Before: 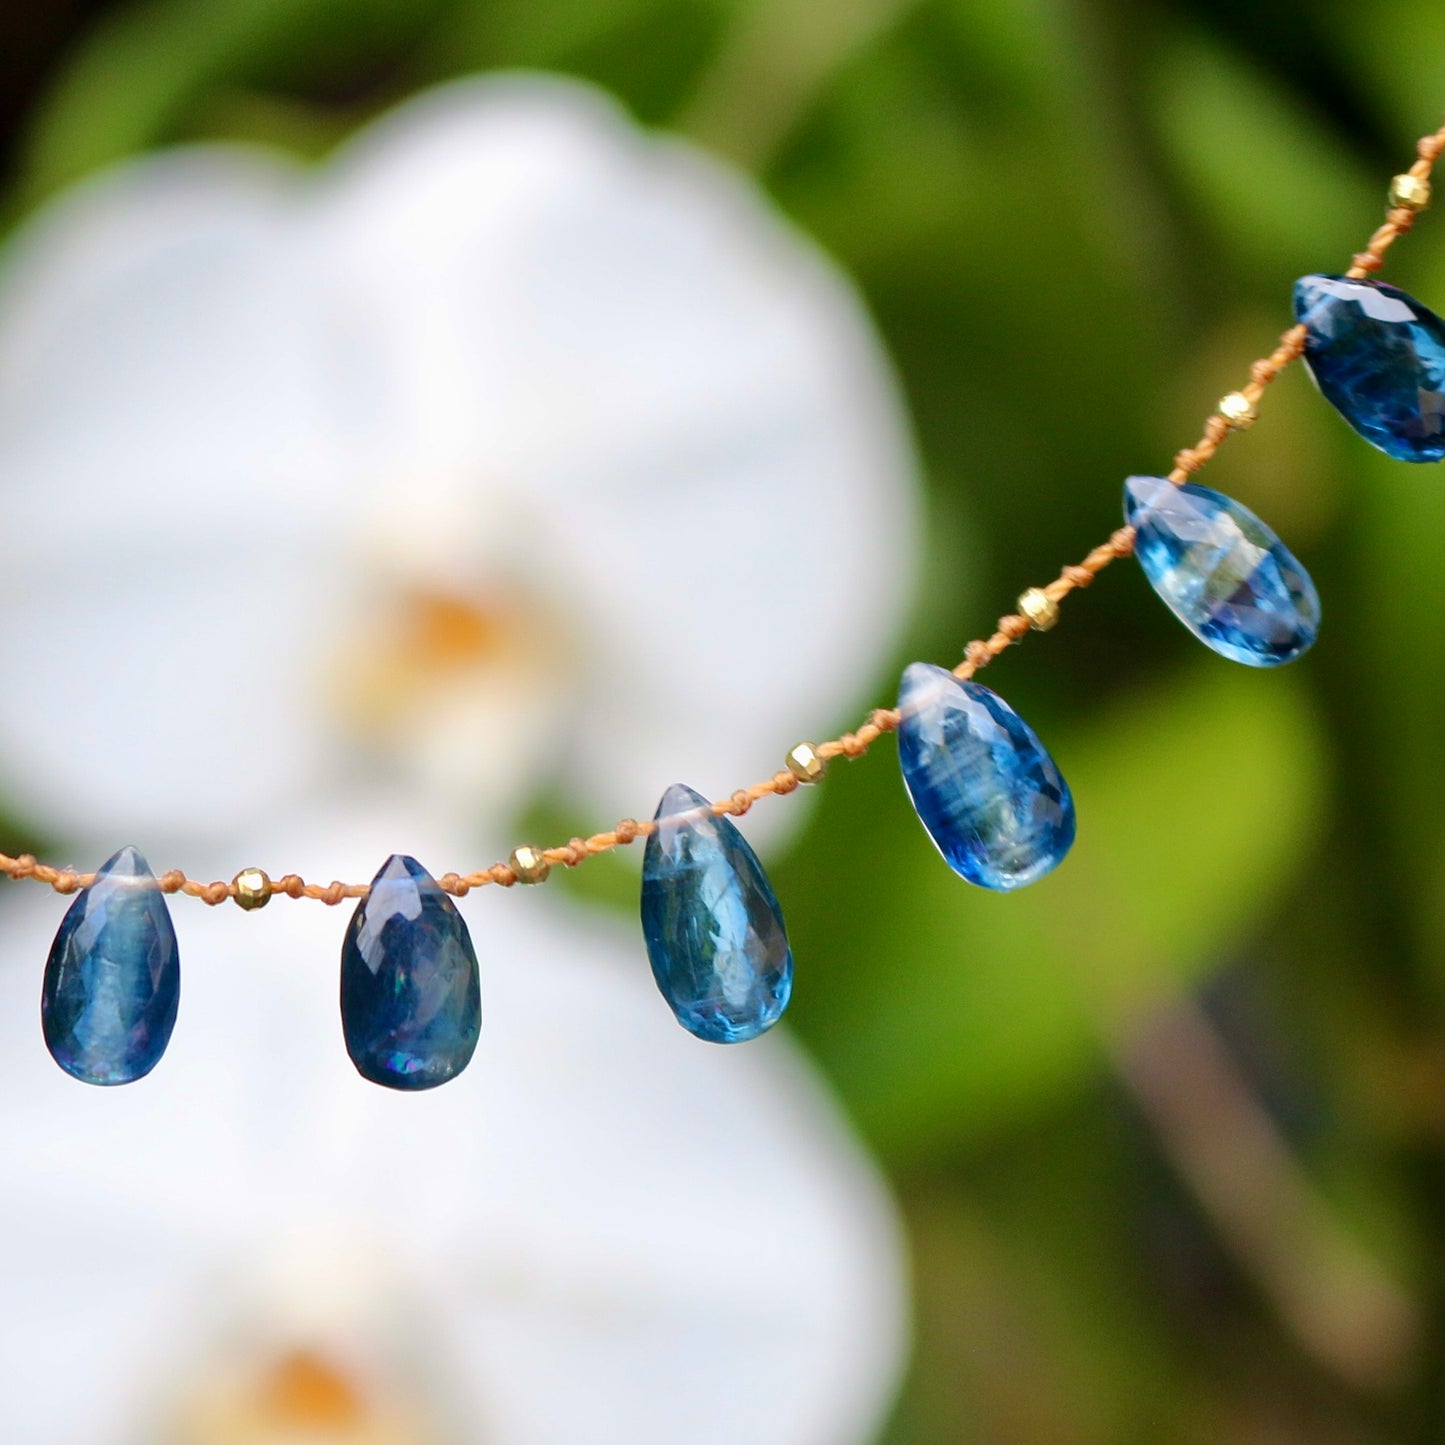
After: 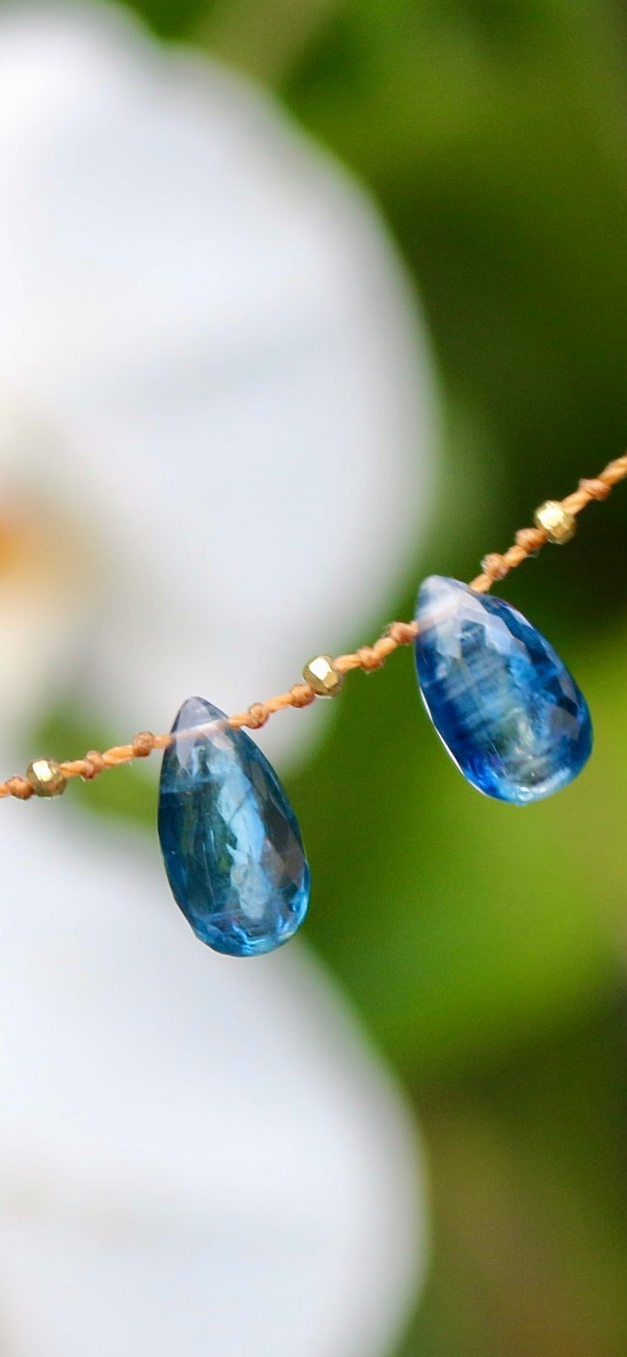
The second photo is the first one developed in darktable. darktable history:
white balance: emerald 1
crop: left 33.452%, top 6.025%, right 23.155%
